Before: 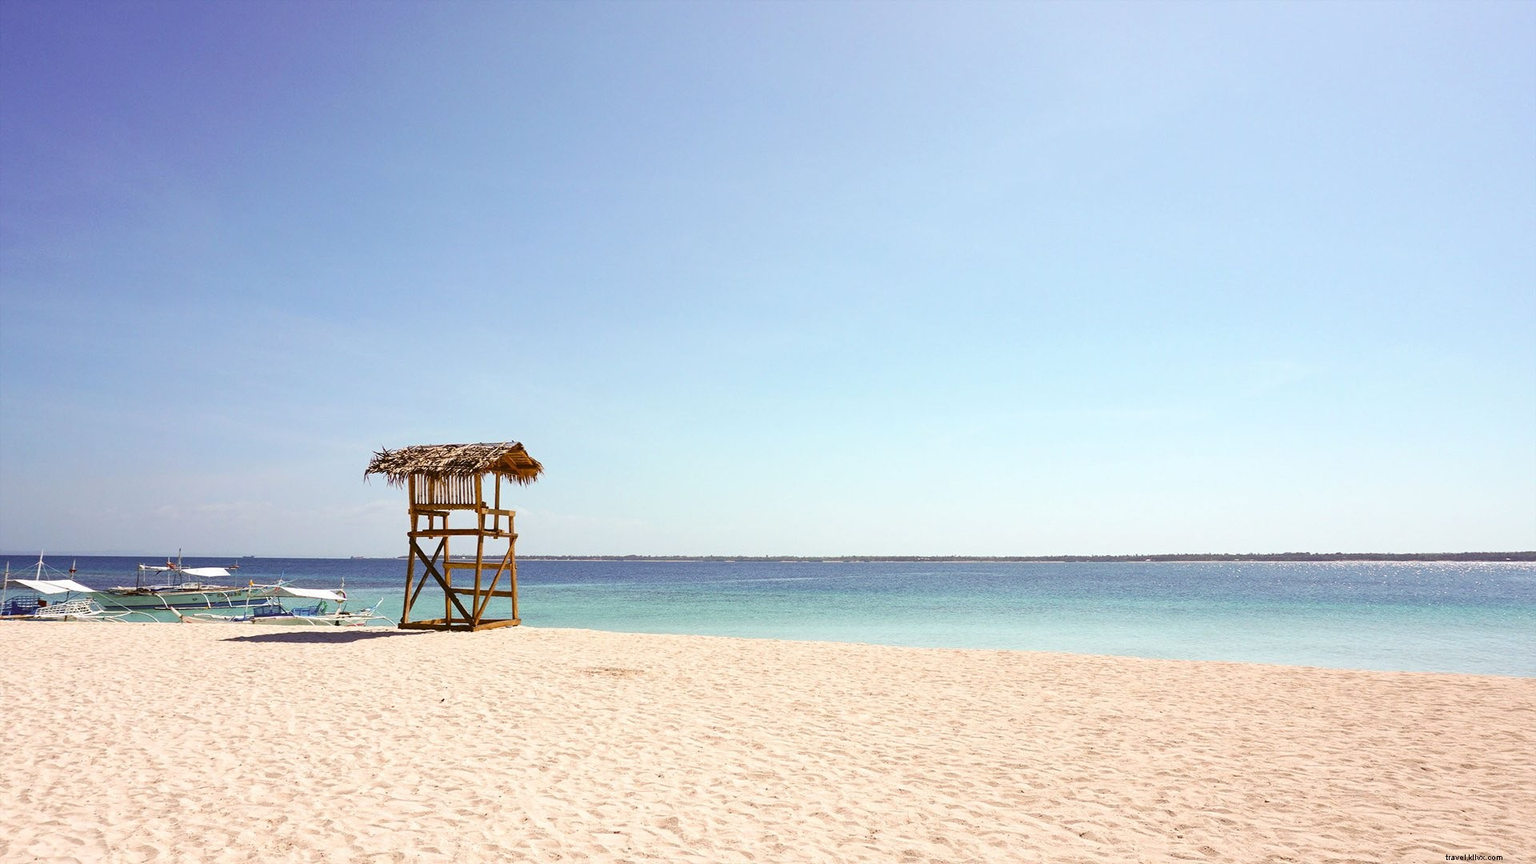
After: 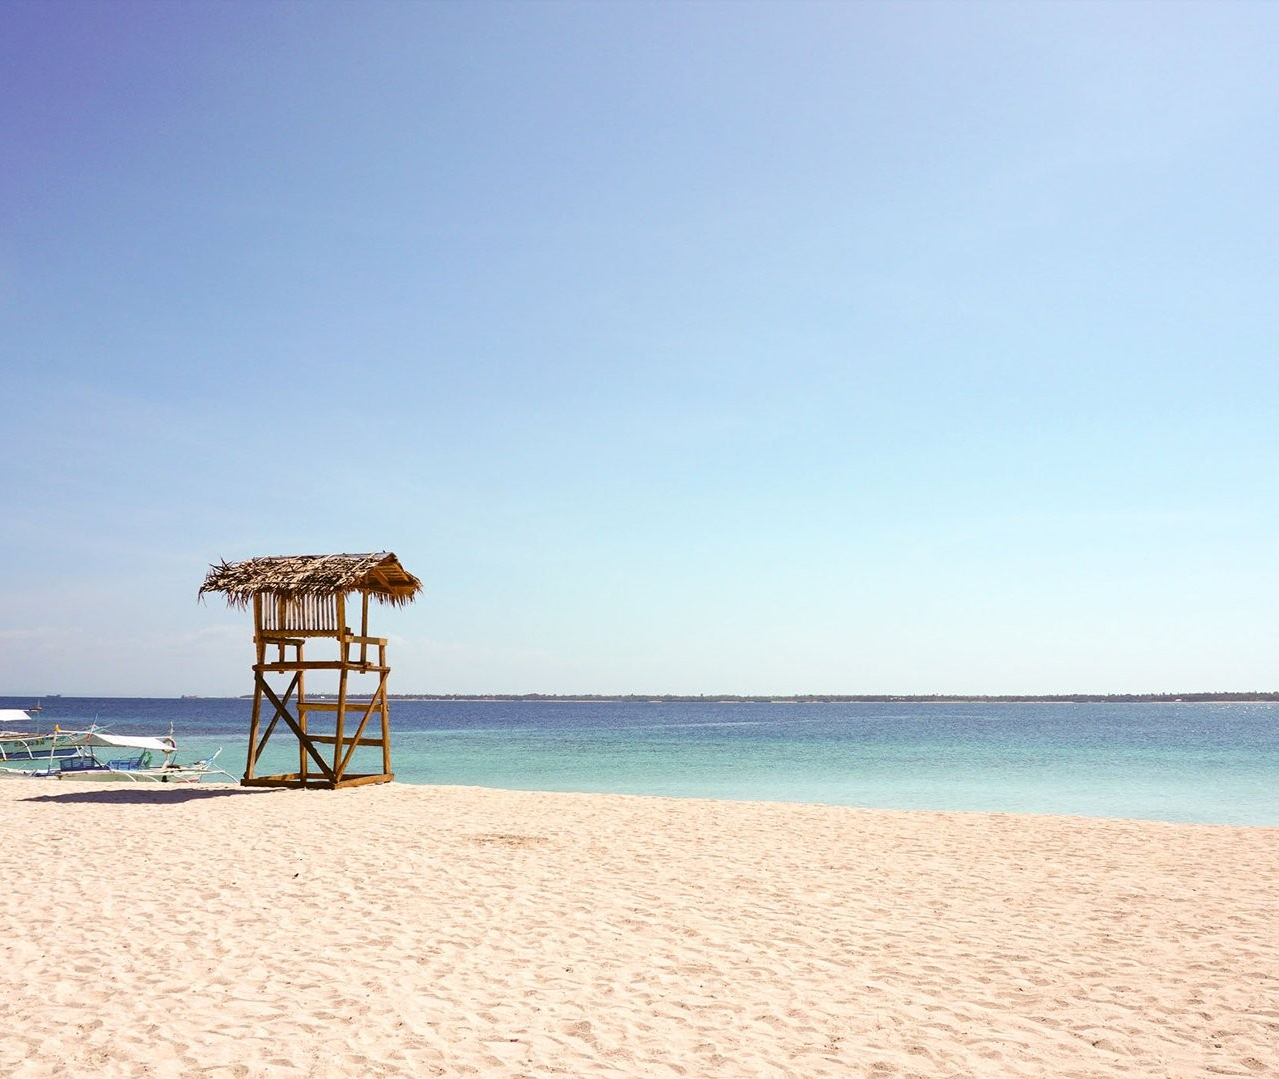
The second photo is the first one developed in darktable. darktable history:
crop and rotate: left 13.428%, right 19.93%
